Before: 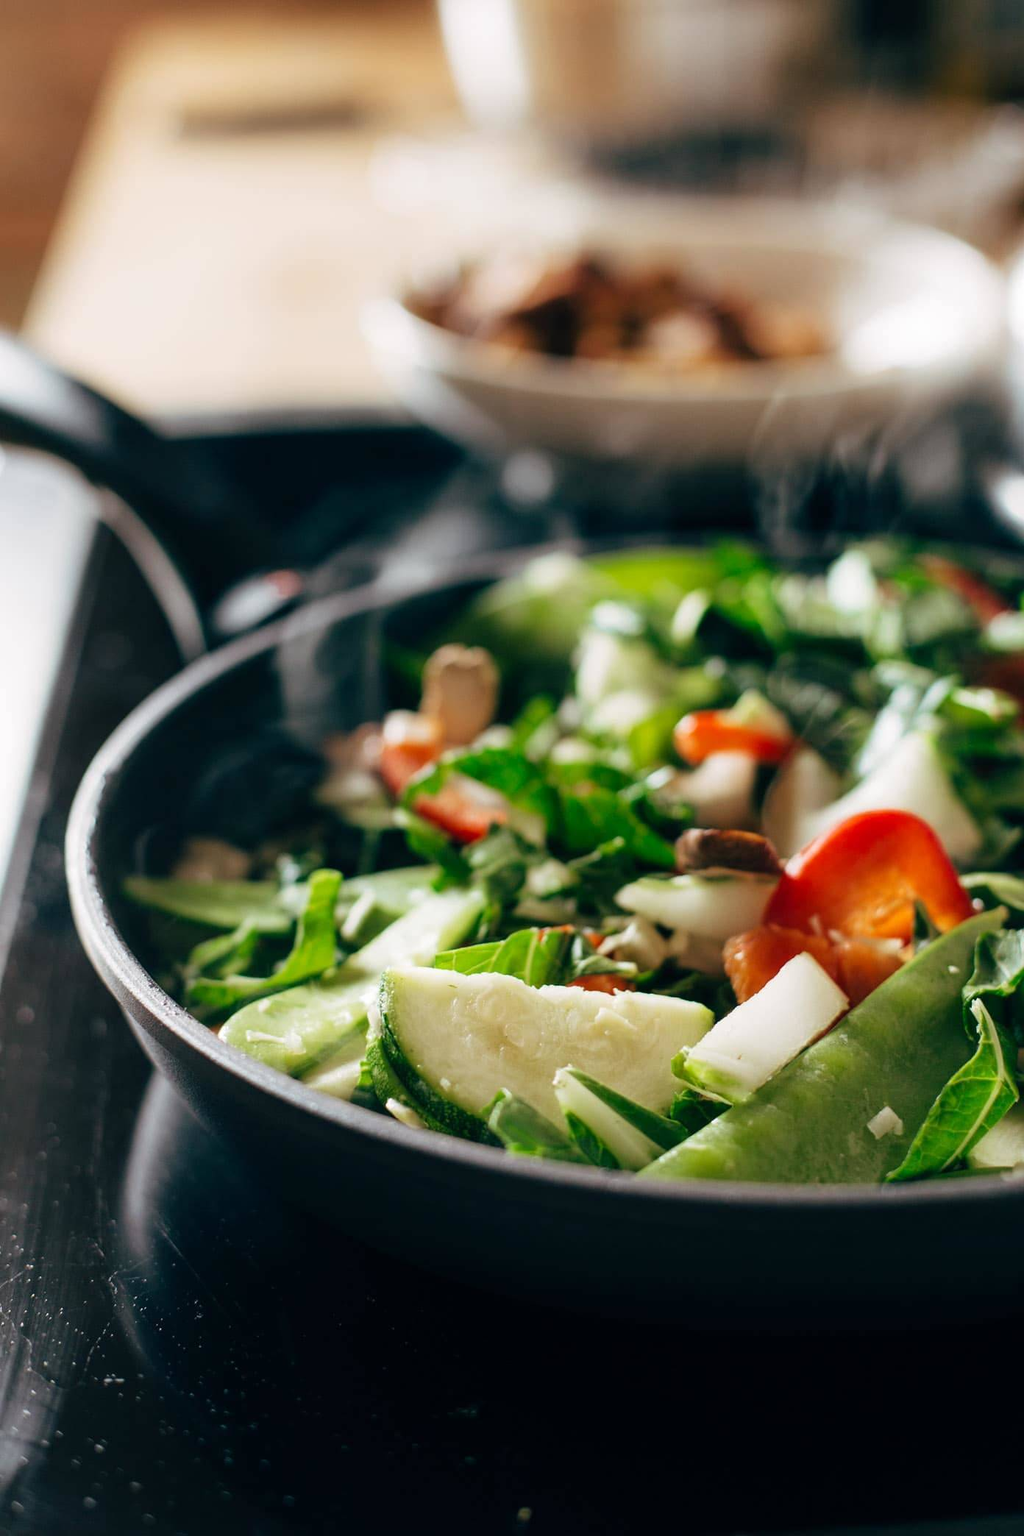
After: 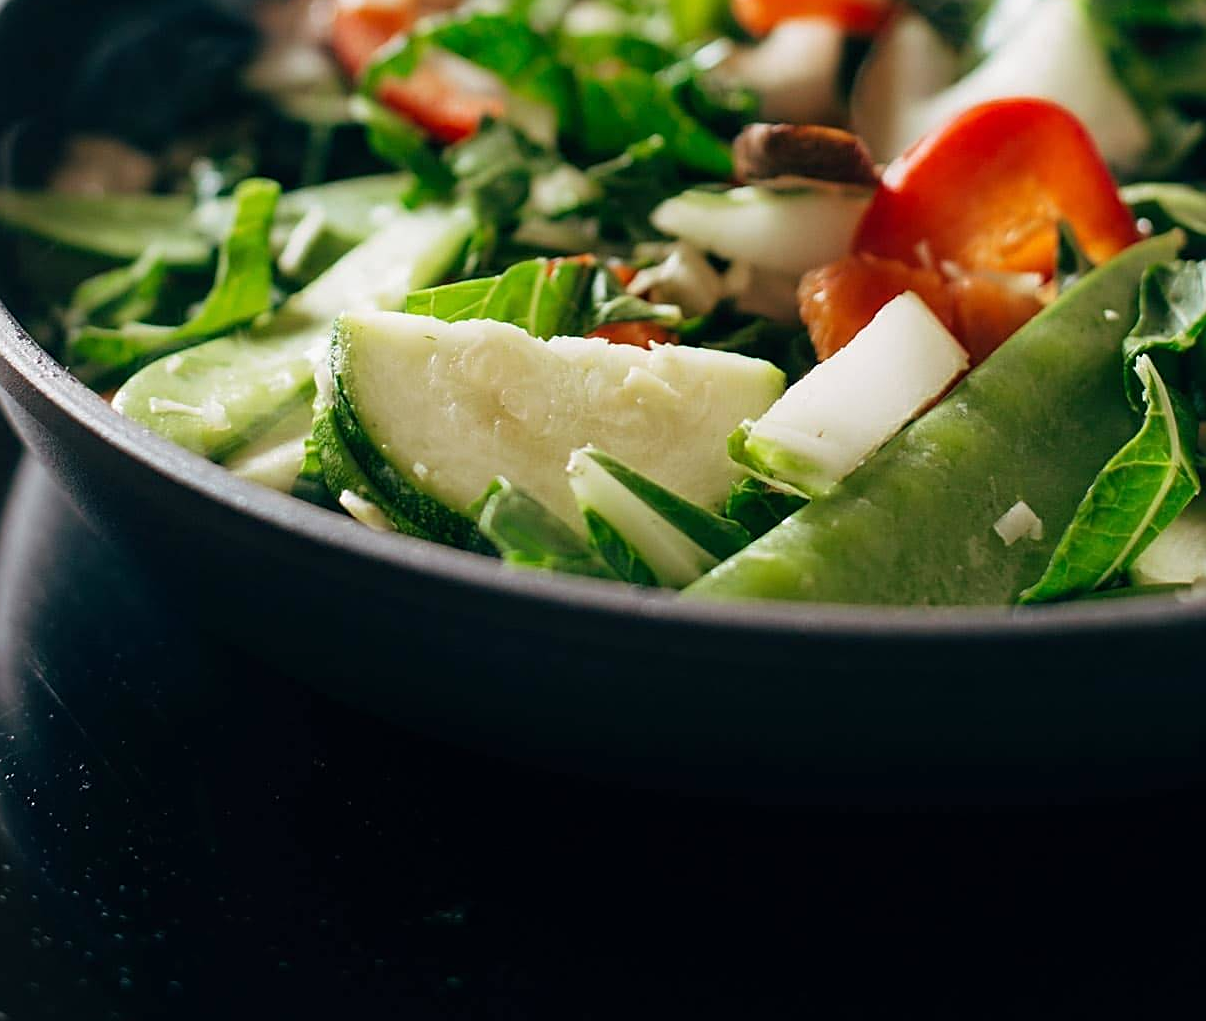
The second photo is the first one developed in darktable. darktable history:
exposure: exposure -0.064 EV, compensate highlight preservation false
crop and rotate: left 13.306%, top 48.129%, bottom 2.928%
sharpen: on, module defaults
